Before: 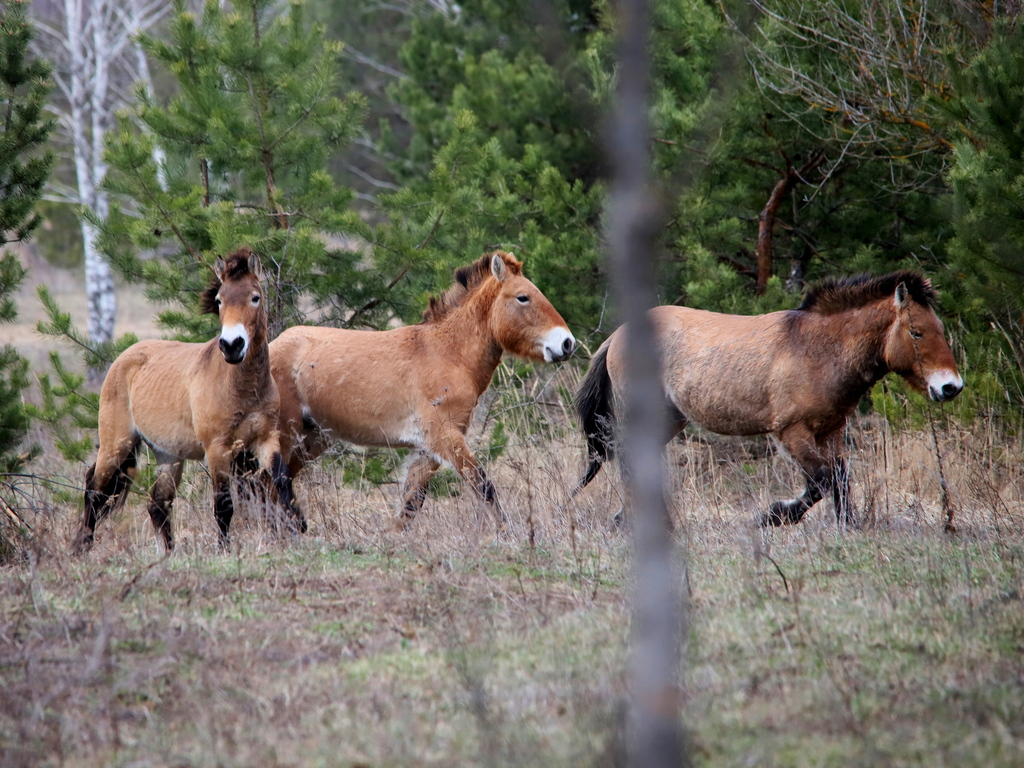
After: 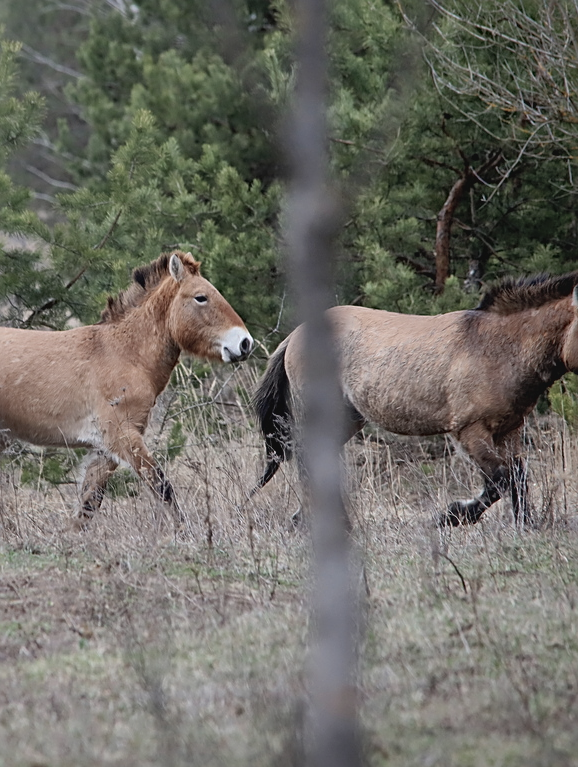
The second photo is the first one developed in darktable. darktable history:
shadows and highlights: on, module defaults
crop: left 31.53%, top 0.023%, right 11.931%
tone equalizer: mask exposure compensation -0.507 EV
sharpen: on, module defaults
contrast brightness saturation: contrast -0.051, saturation -0.396
color zones: curves: ch1 [(0, 0.469) (0.01, 0.469) (0.12, 0.446) (0.248, 0.469) (0.5, 0.5) (0.748, 0.5) (0.99, 0.469) (1, 0.469)]
